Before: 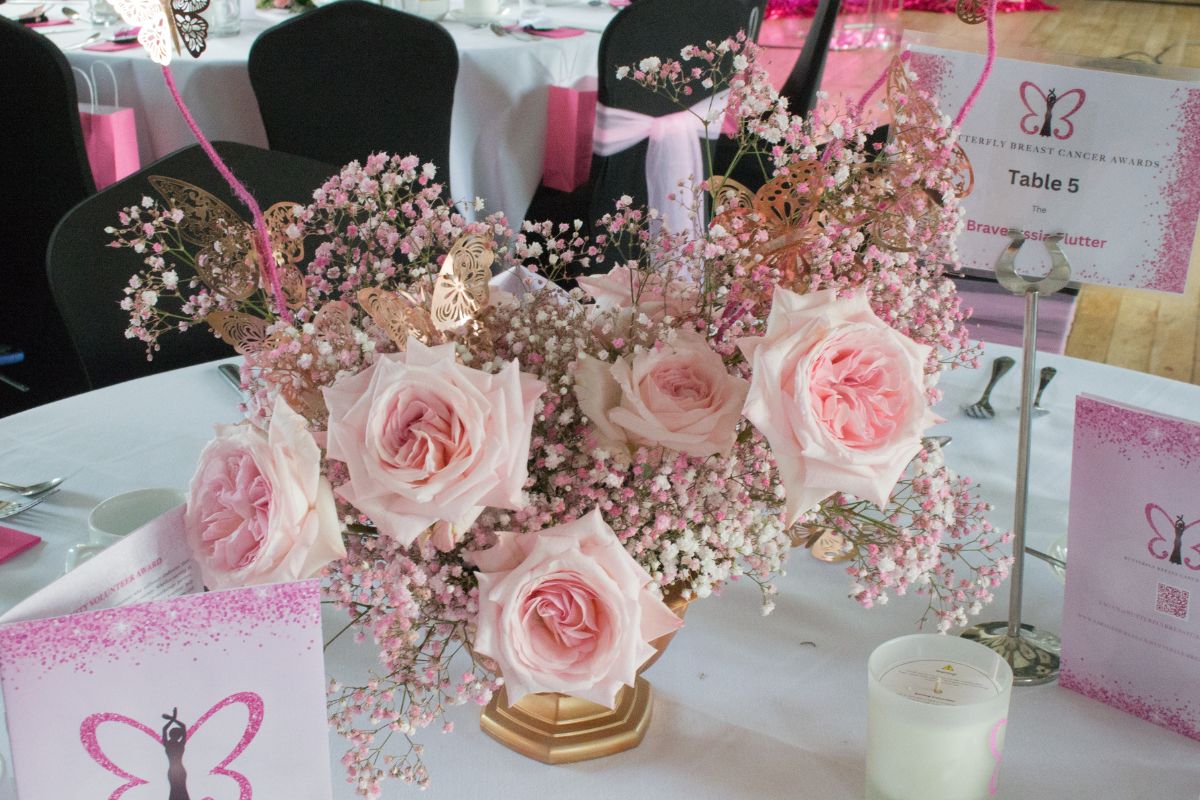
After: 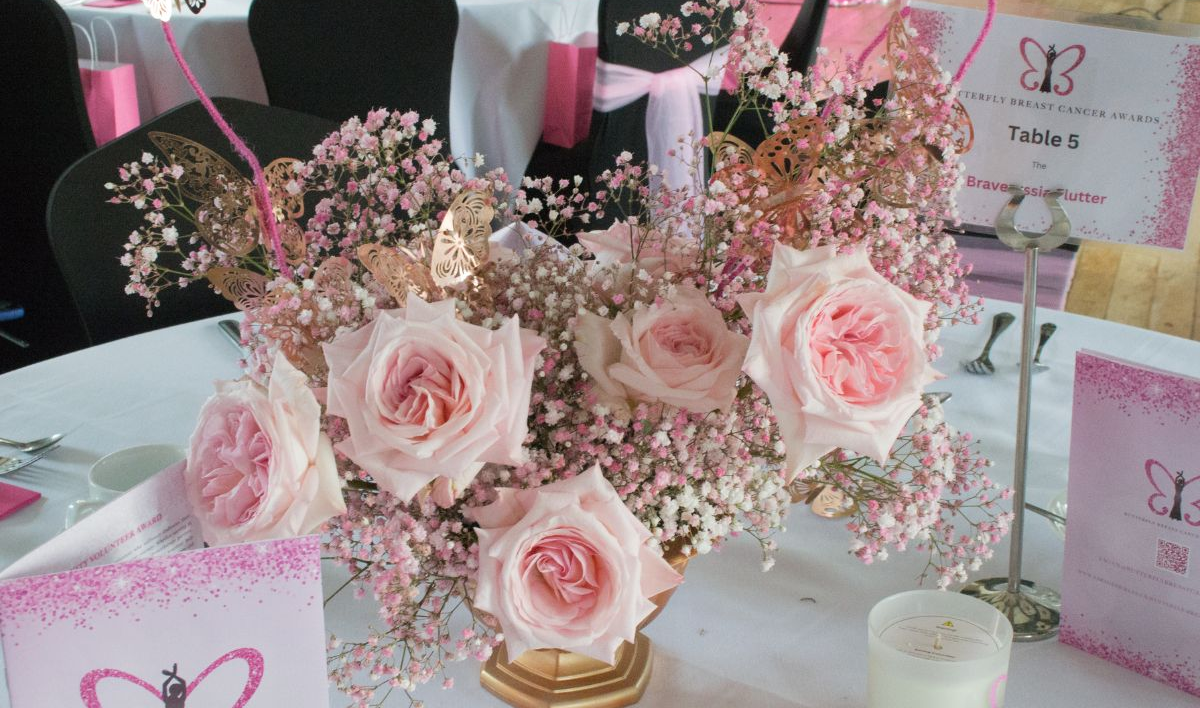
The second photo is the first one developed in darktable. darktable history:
crop and rotate: top 5.588%, bottom 5.824%
